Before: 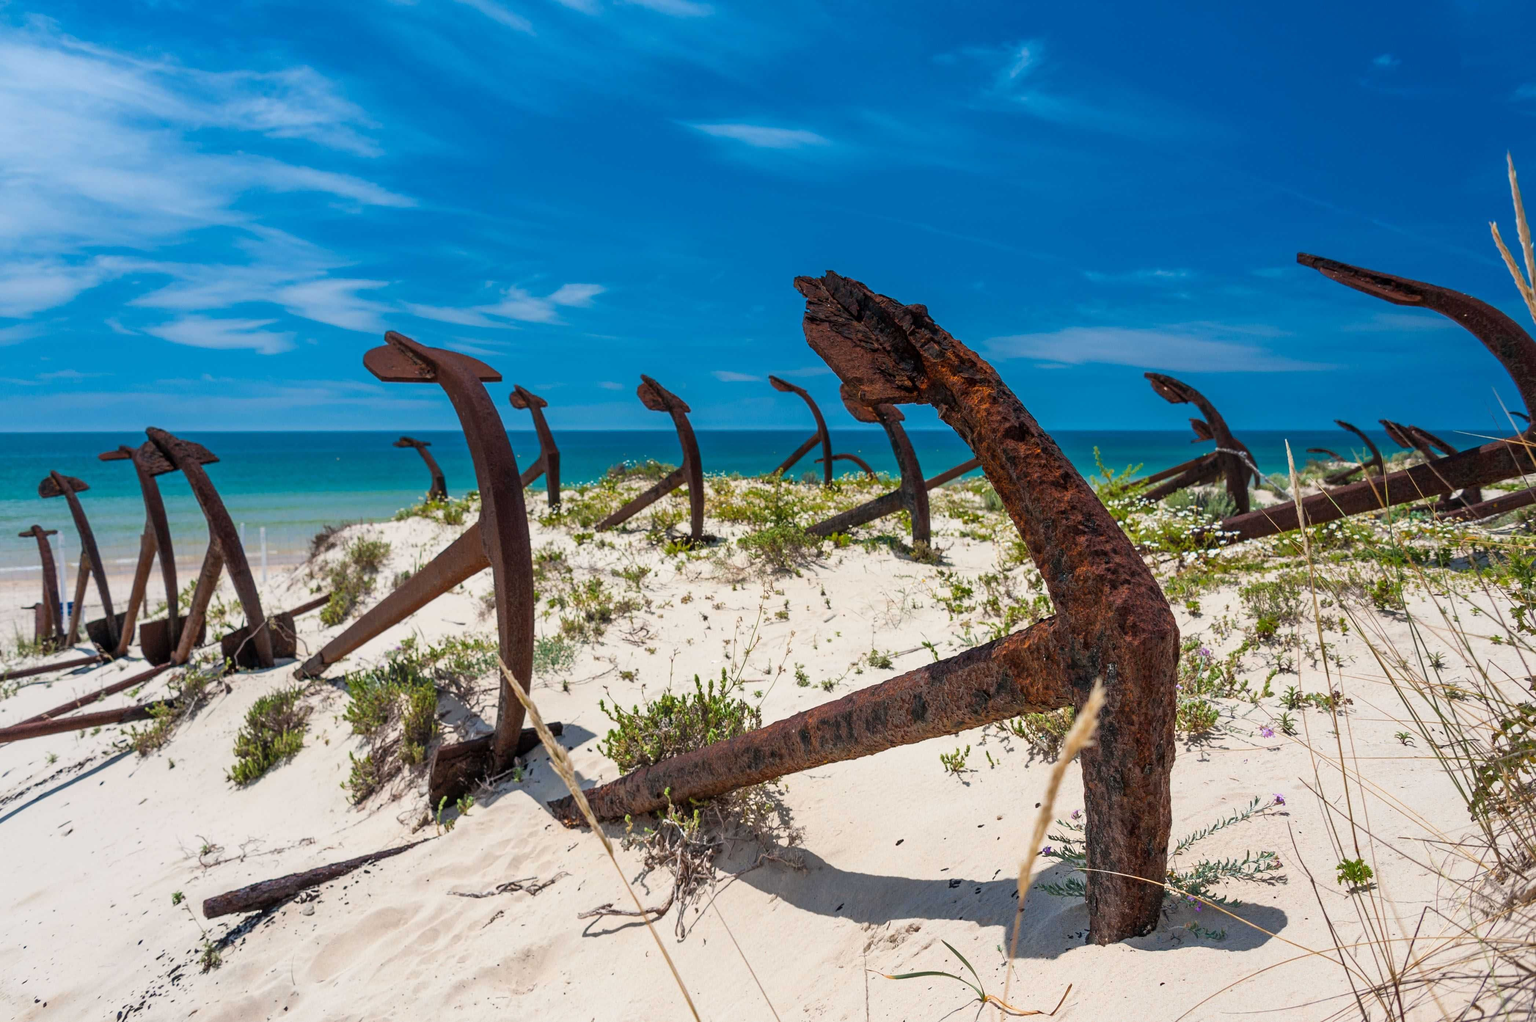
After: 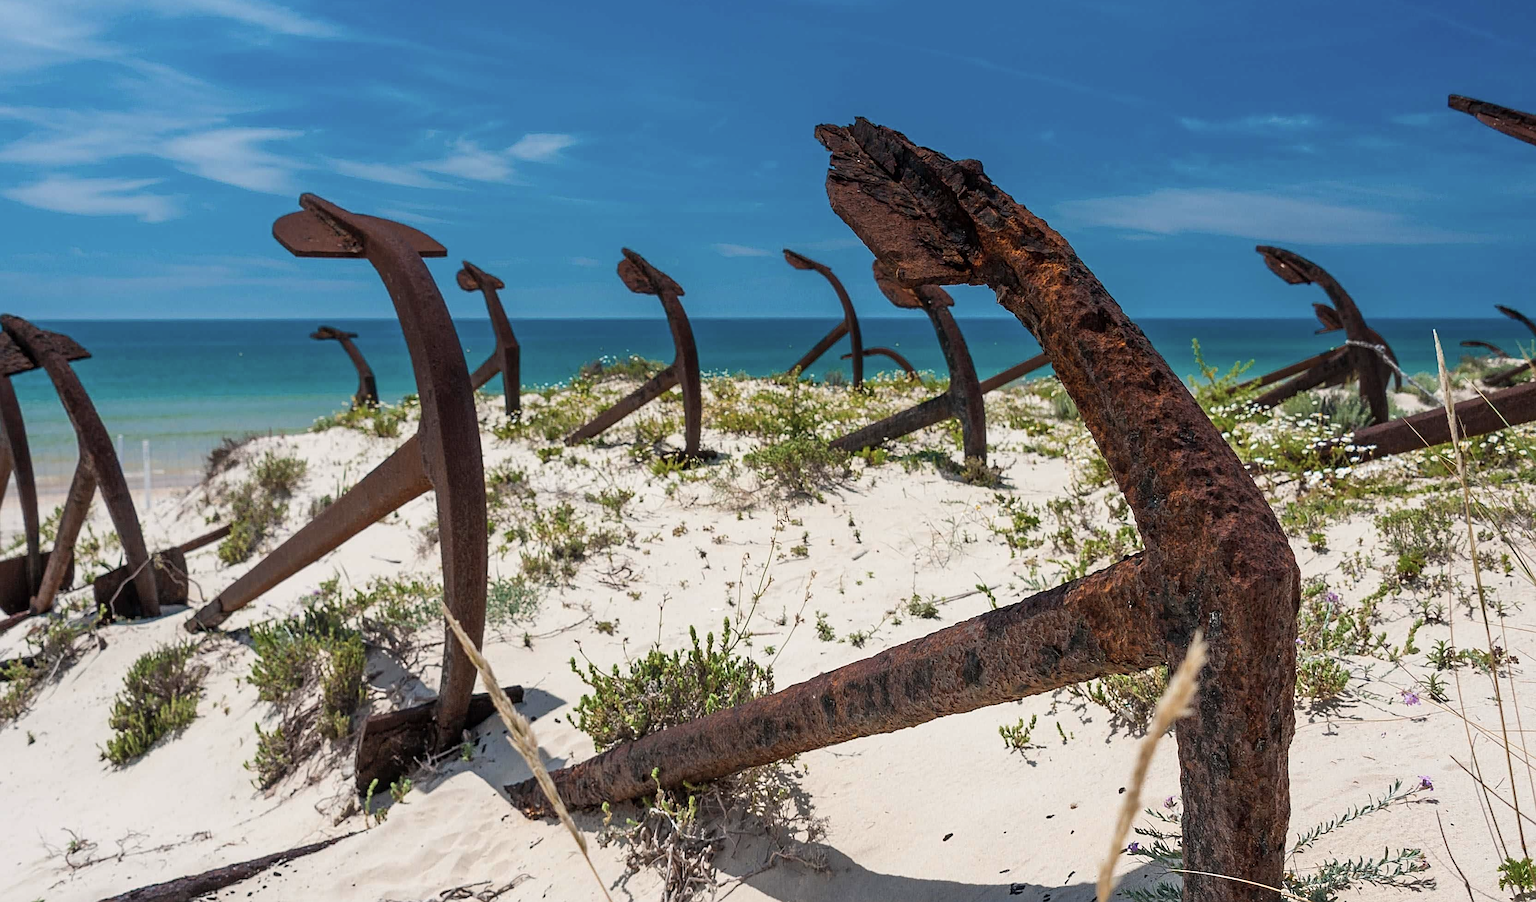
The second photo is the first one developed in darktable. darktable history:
crop: left 9.582%, top 17.435%, right 10.987%, bottom 12.401%
color correction: highlights b* -0.02, saturation 0.794
sharpen: amount 0.491
